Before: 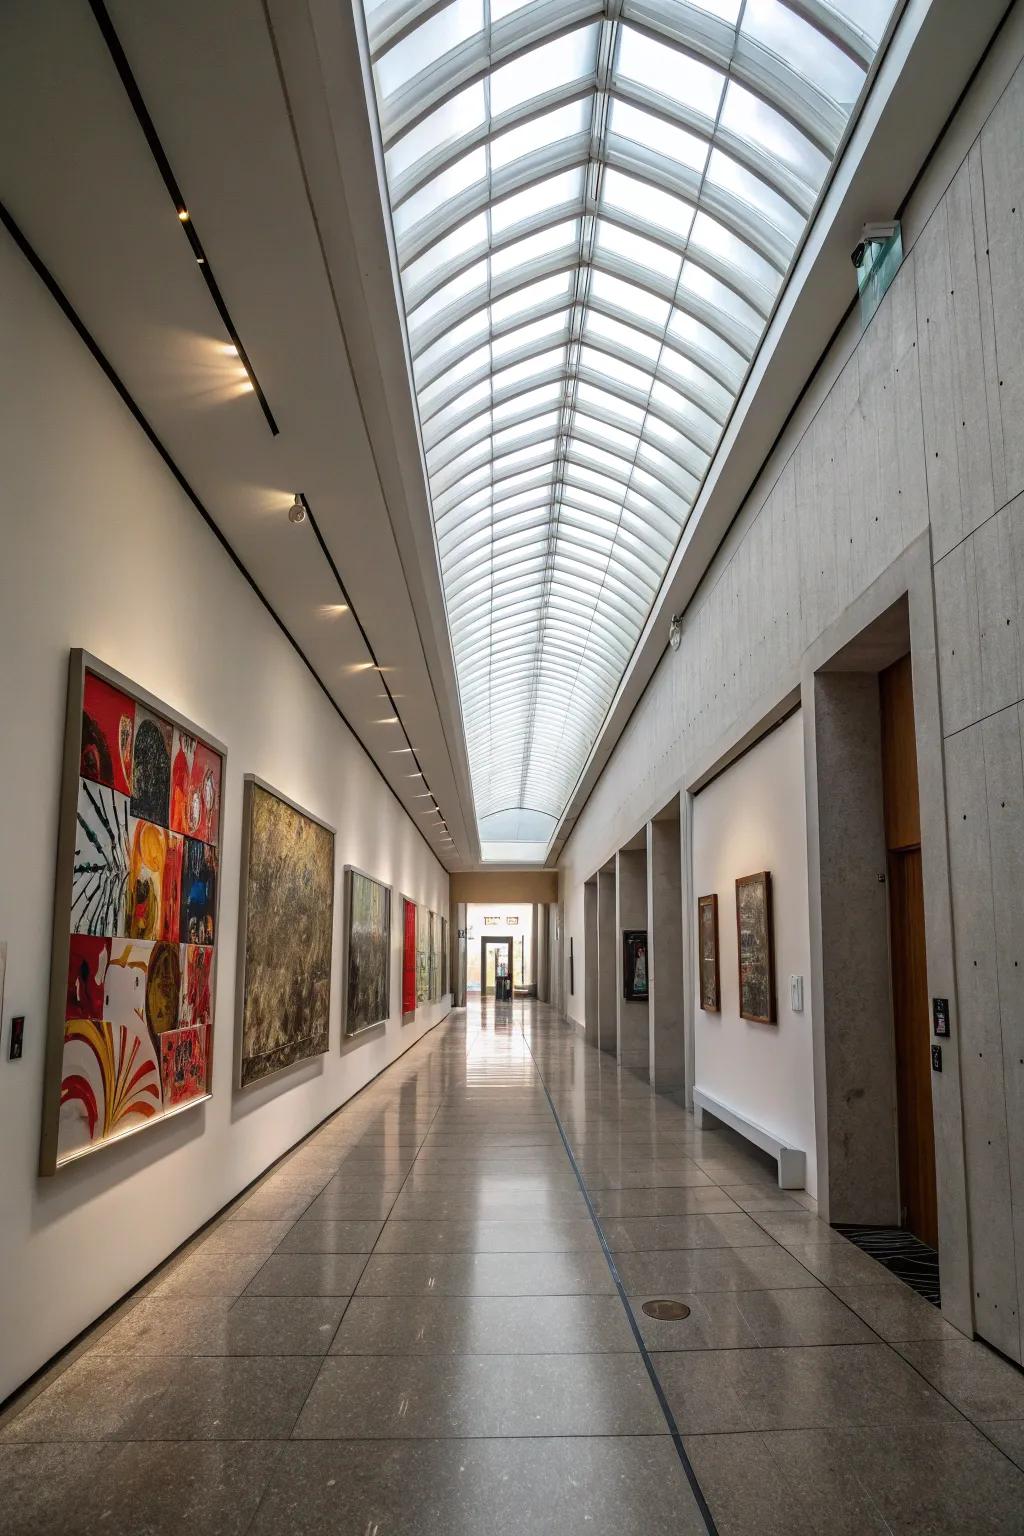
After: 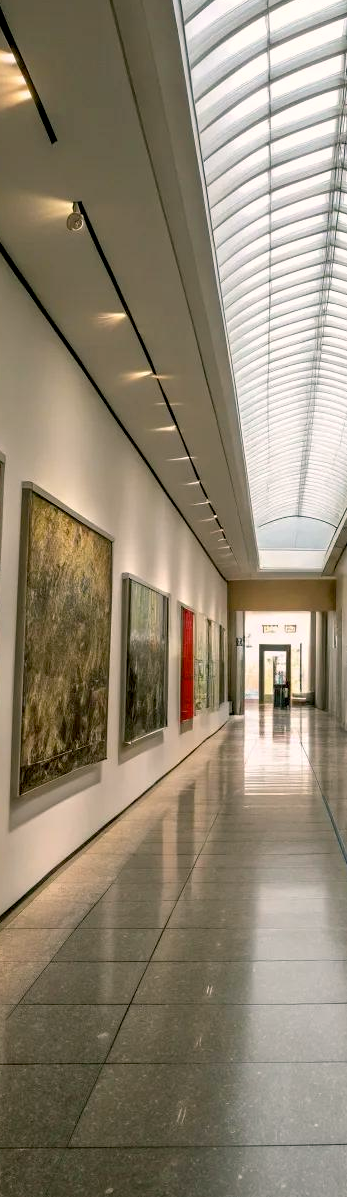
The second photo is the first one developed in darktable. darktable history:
exposure: black level correction 0.009, exposure 0.016 EV, compensate highlight preservation false
color correction: highlights a* 4.25, highlights b* 4.92, shadows a* -7.1, shadows b* 4.59
crop and rotate: left 21.732%, top 19.052%, right 44.308%, bottom 2.967%
